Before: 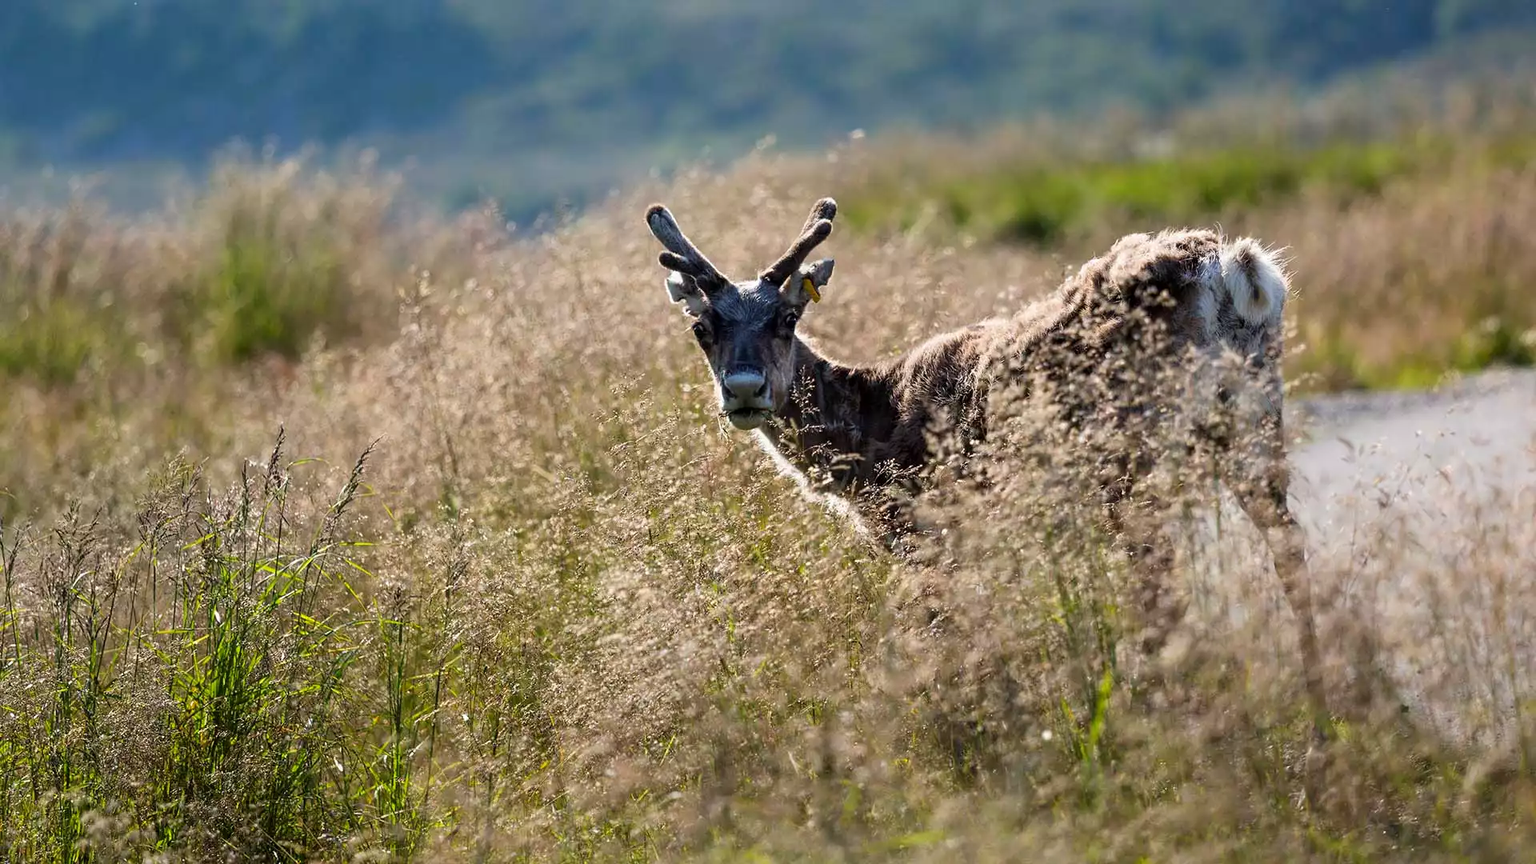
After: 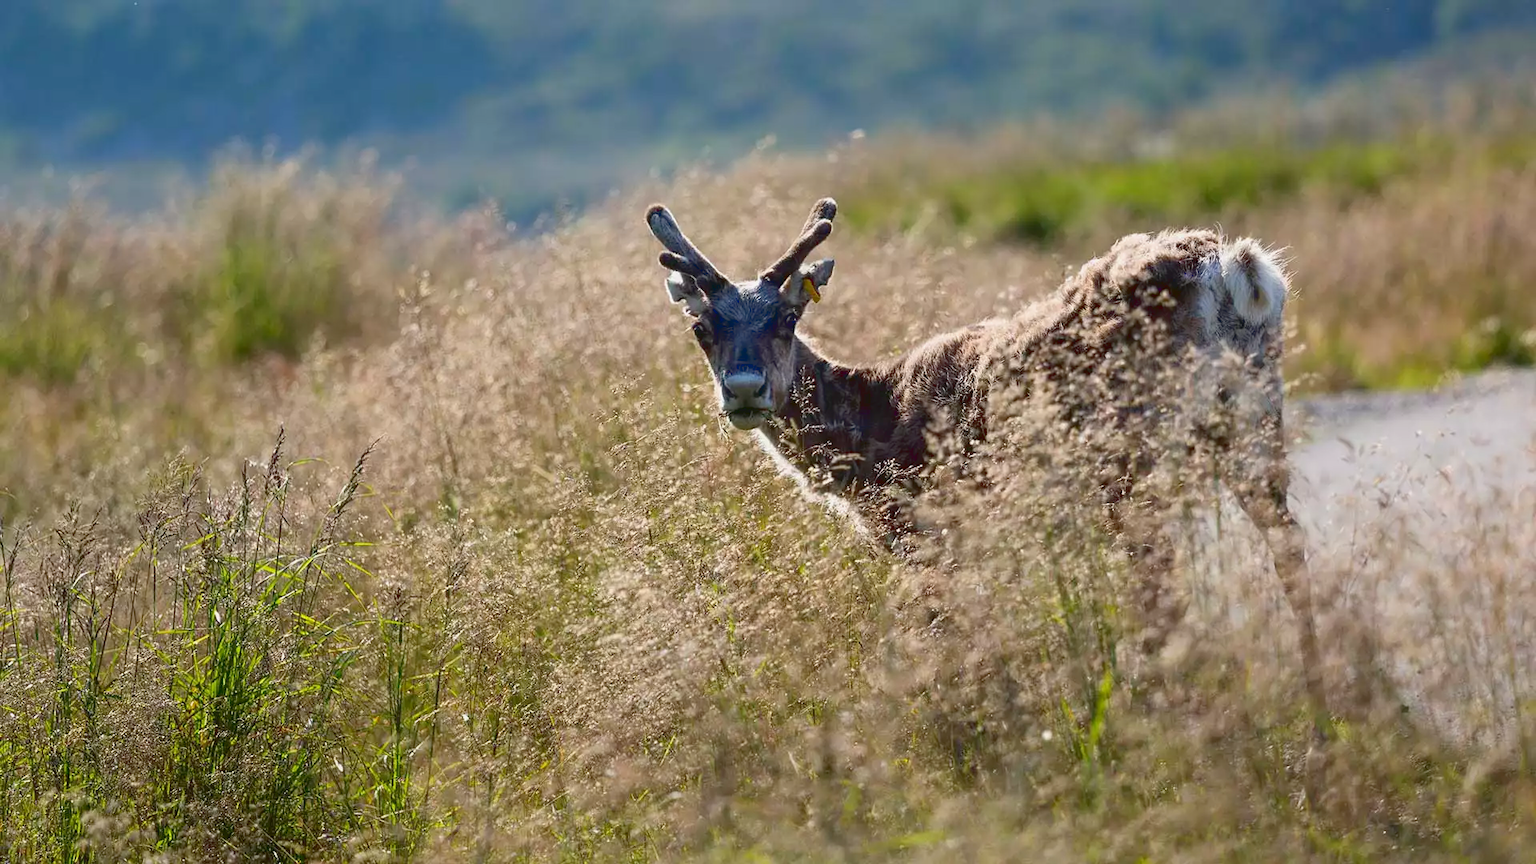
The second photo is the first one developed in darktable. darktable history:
tone equalizer: on, module defaults
contrast equalizer: y [[0.5 ×6], [0.5 ×6], [0.975, 0.964, 0.925, 0.865, 0.793, 0.721], [0 ×6], [0 ×6]]
tone curve: curves: ch0 [(0, 0.068) (1, 0.961)], color space Lab, linked channels, preserve colors none
